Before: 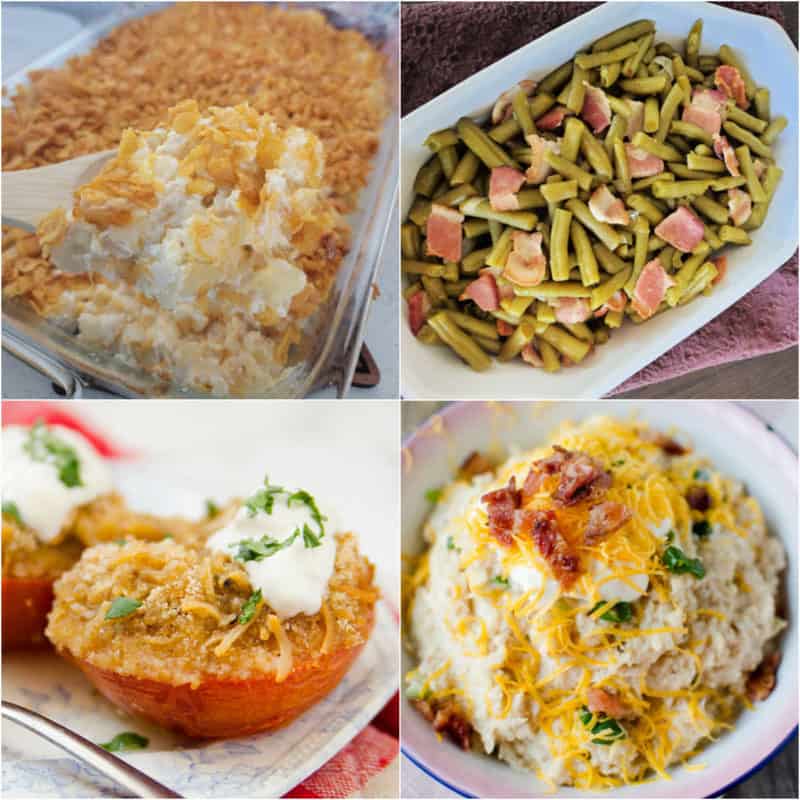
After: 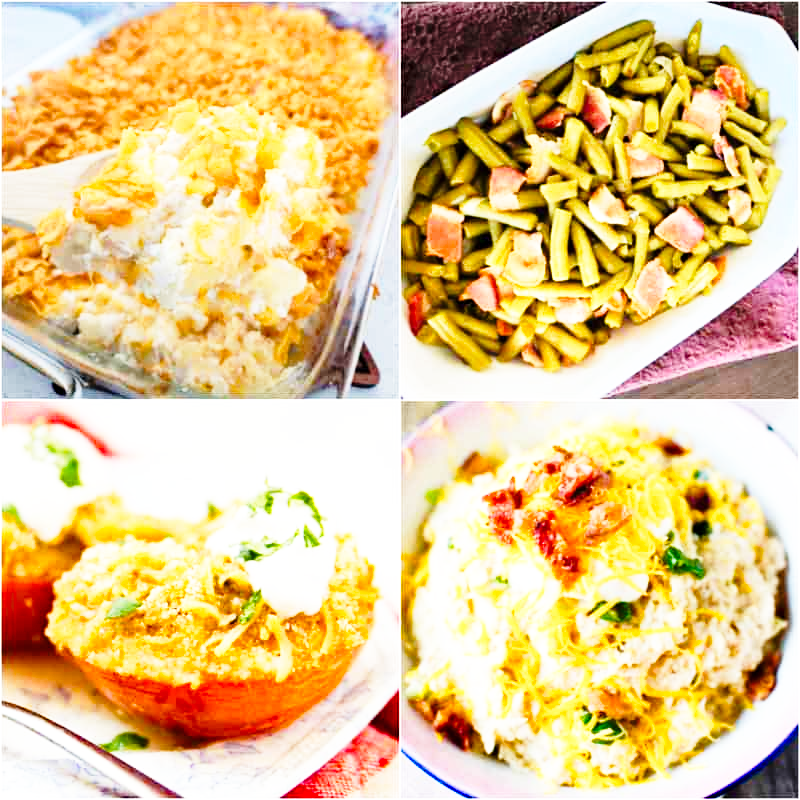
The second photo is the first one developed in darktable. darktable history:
haze removal: compatibility mode true, adaptive false
color balance rgb: linear chroma grading › shadows 32%, linear chroma grading › global chroma -2%, linear chroma grading › mid-tones 4%, perceptual saturation grading › global saturation -2%, perceptual saturation grading › highlights -8%, perceptual saturation grading › mid-tones 8%, perceptual saturation grading › shadows 4%, perceptual brilliance grading › highlights 8%, perceptual brilliance grading › mid-tones 4%, perceptual brilliance grading › shadows 2%, global vibrance 16%, saturation formula JzAzBz (2021)
base curve: curves: ch0 [(0, 0) (0.026, 0.03) (0.109, 0.232) (0.351, 0.748) (0.669, 0.968) (1, 1)], preserve colors none
